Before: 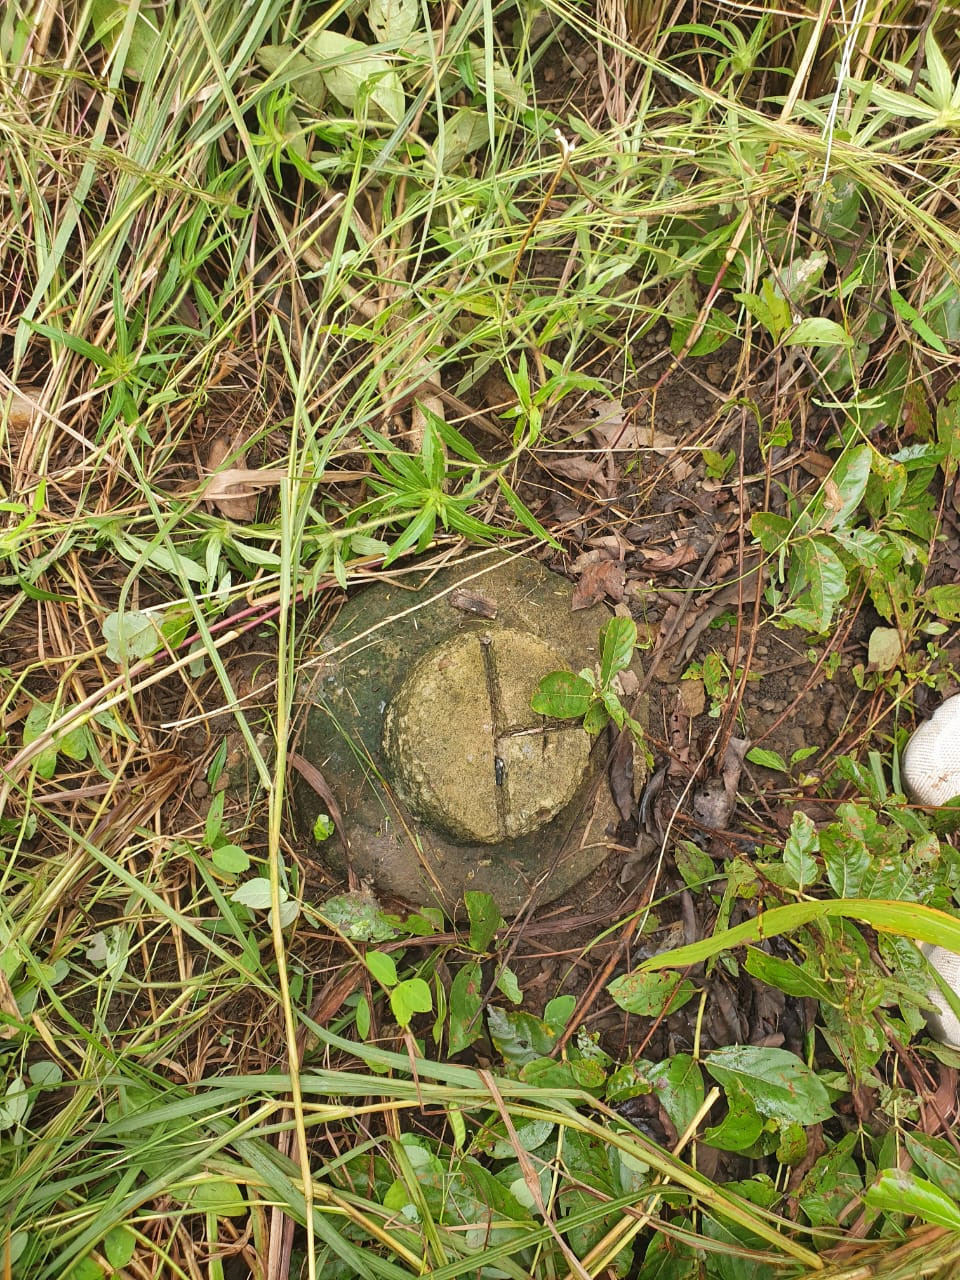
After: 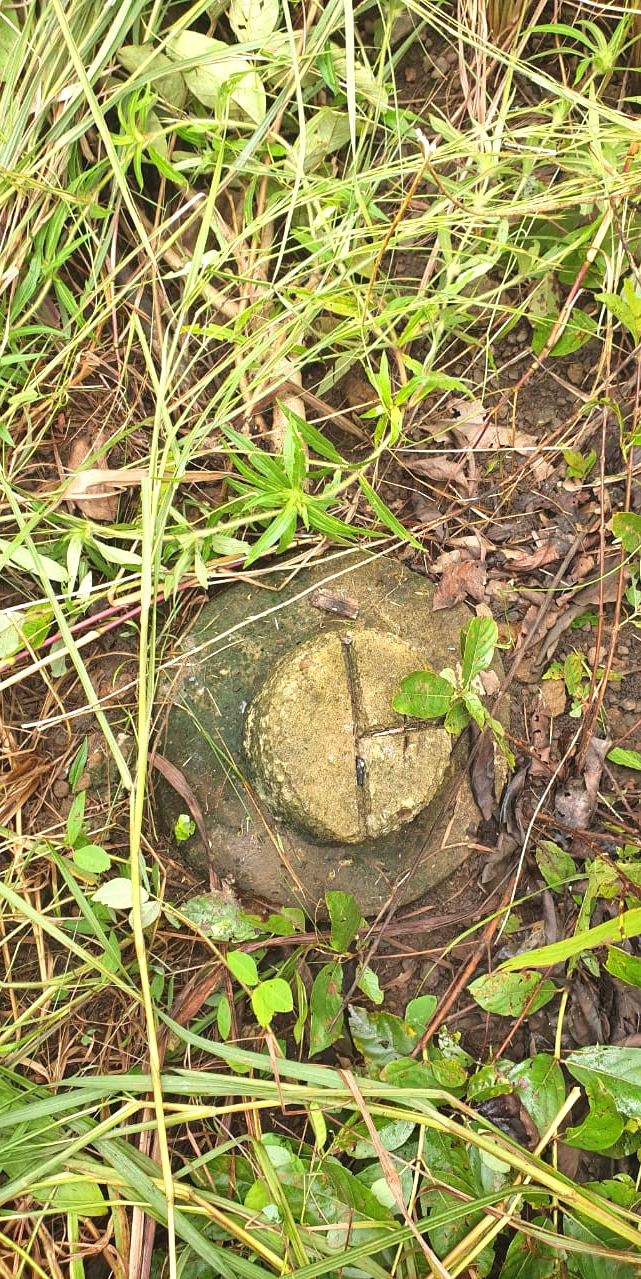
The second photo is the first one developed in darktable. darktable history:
crop and rotate: left 14.493%, right 18.674%
exposure: exposure 0.604 EV, compensate highlight preservation false
